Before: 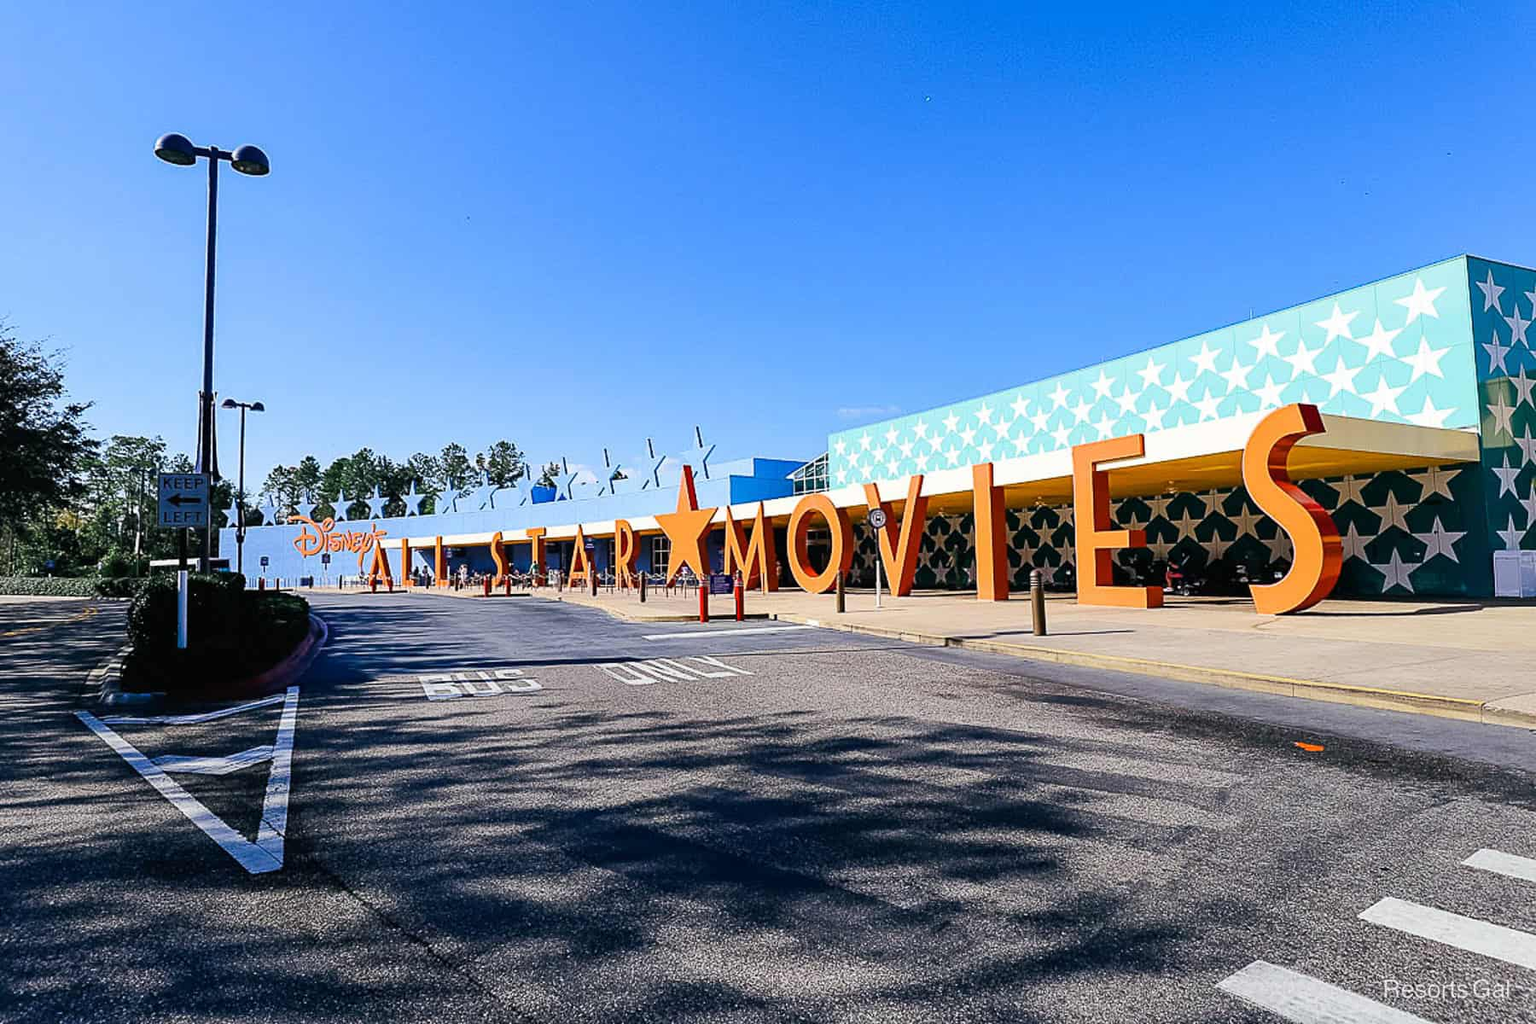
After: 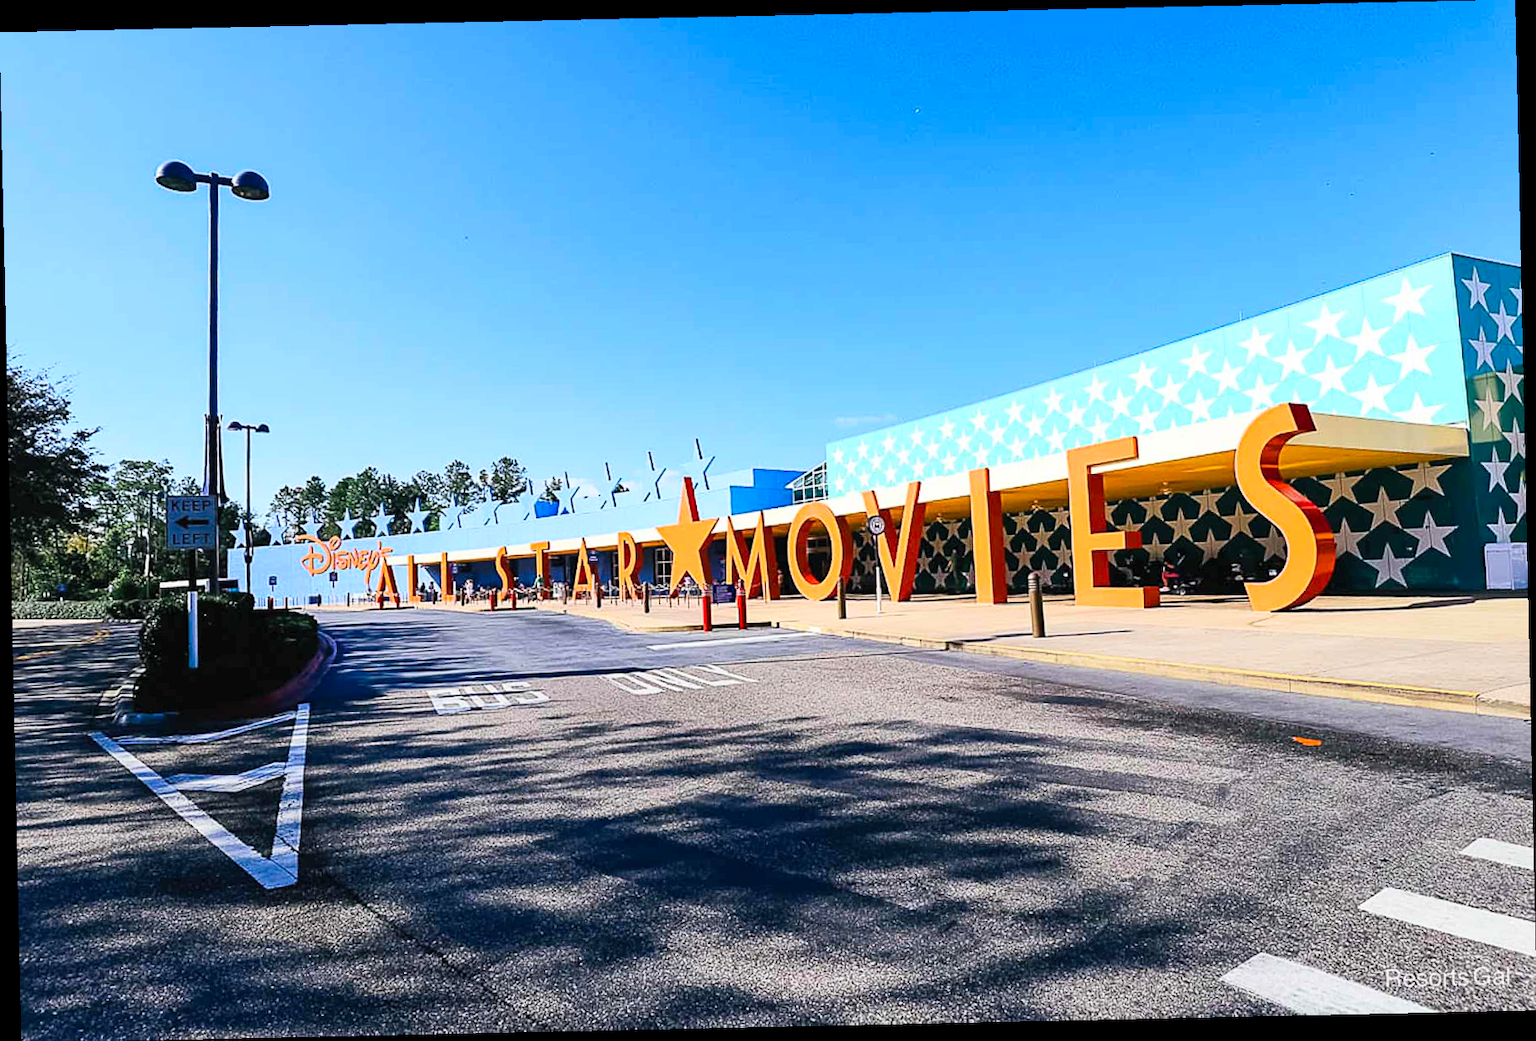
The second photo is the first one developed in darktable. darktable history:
contrast brightness saturation: contrast 0.2, brightness 0.16, saturation 0.22
rotate and perspective: rotation -1.24°, automatic cropping off
